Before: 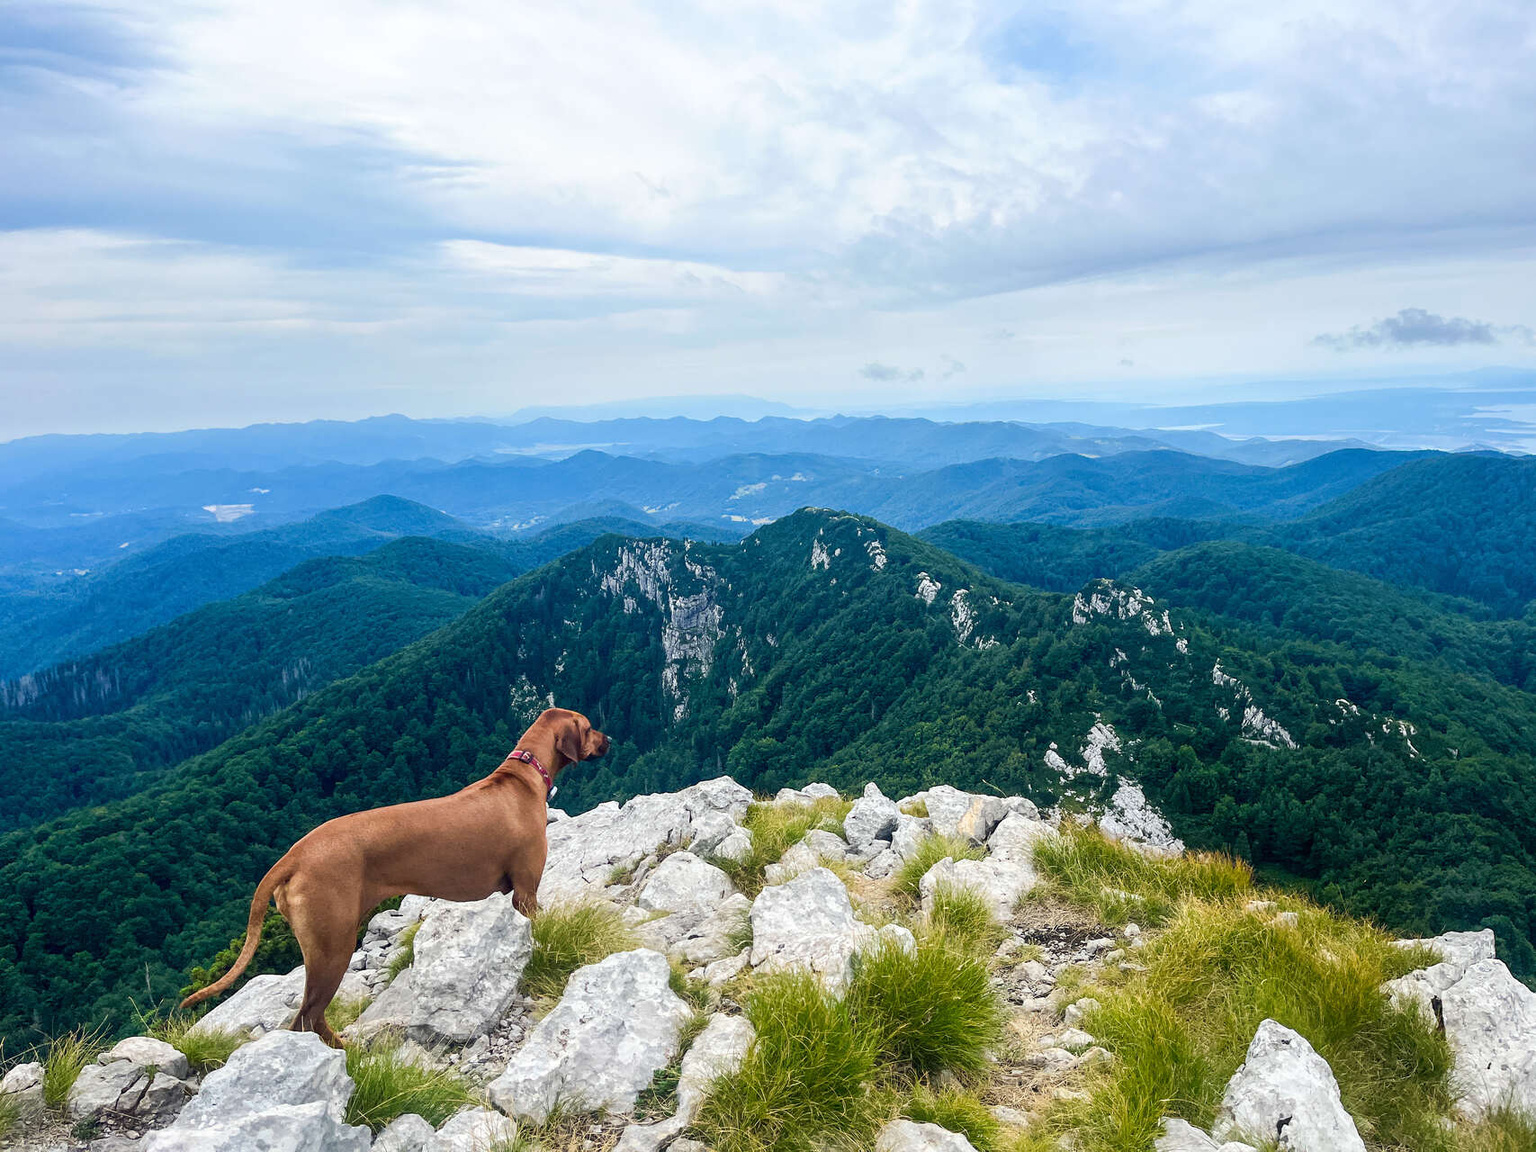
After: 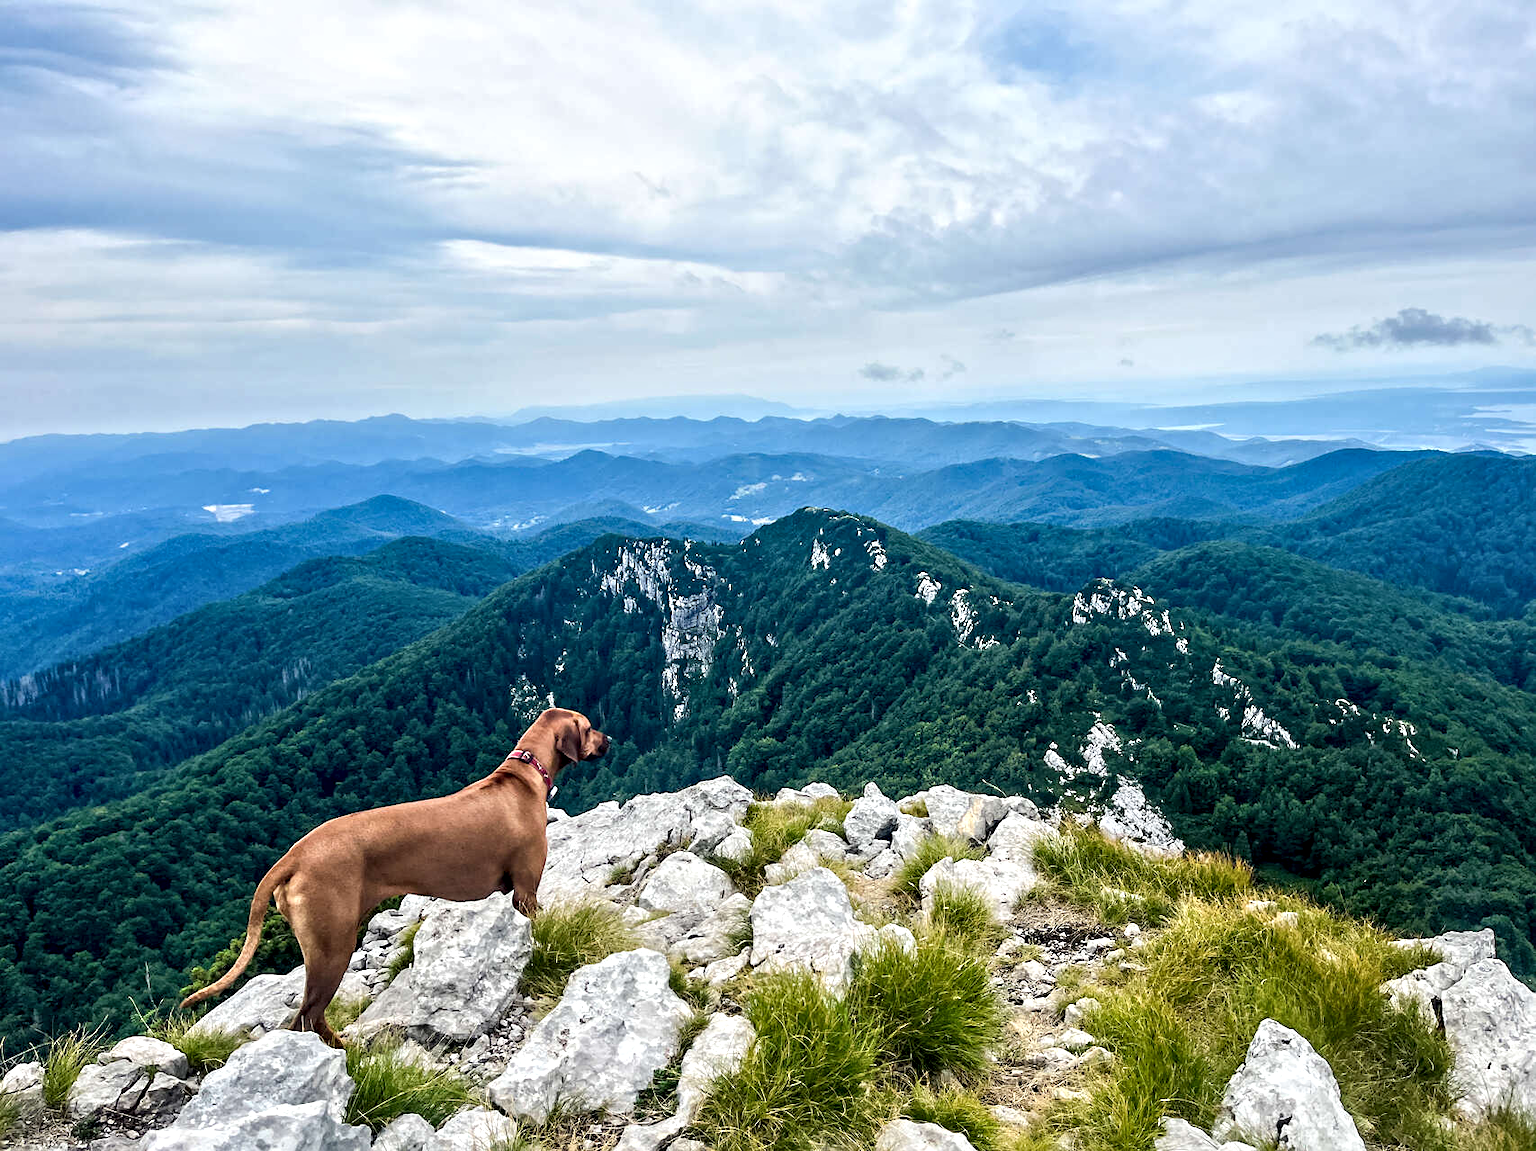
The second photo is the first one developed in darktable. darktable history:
contrast equalizer: y [[0.511, 0.558, 0.631, 0.632, 0.559, 0.512], [0.5 ×6], [0.507, 0.559, 0.627, 0.644, 0.647, 0.647], [0 ×6], [0 ×6]]
tone equalizer: edges refinement/feathering 500, mask exposure compensation -1.57 EV, preserve details no
sharpen: amount 0.216
